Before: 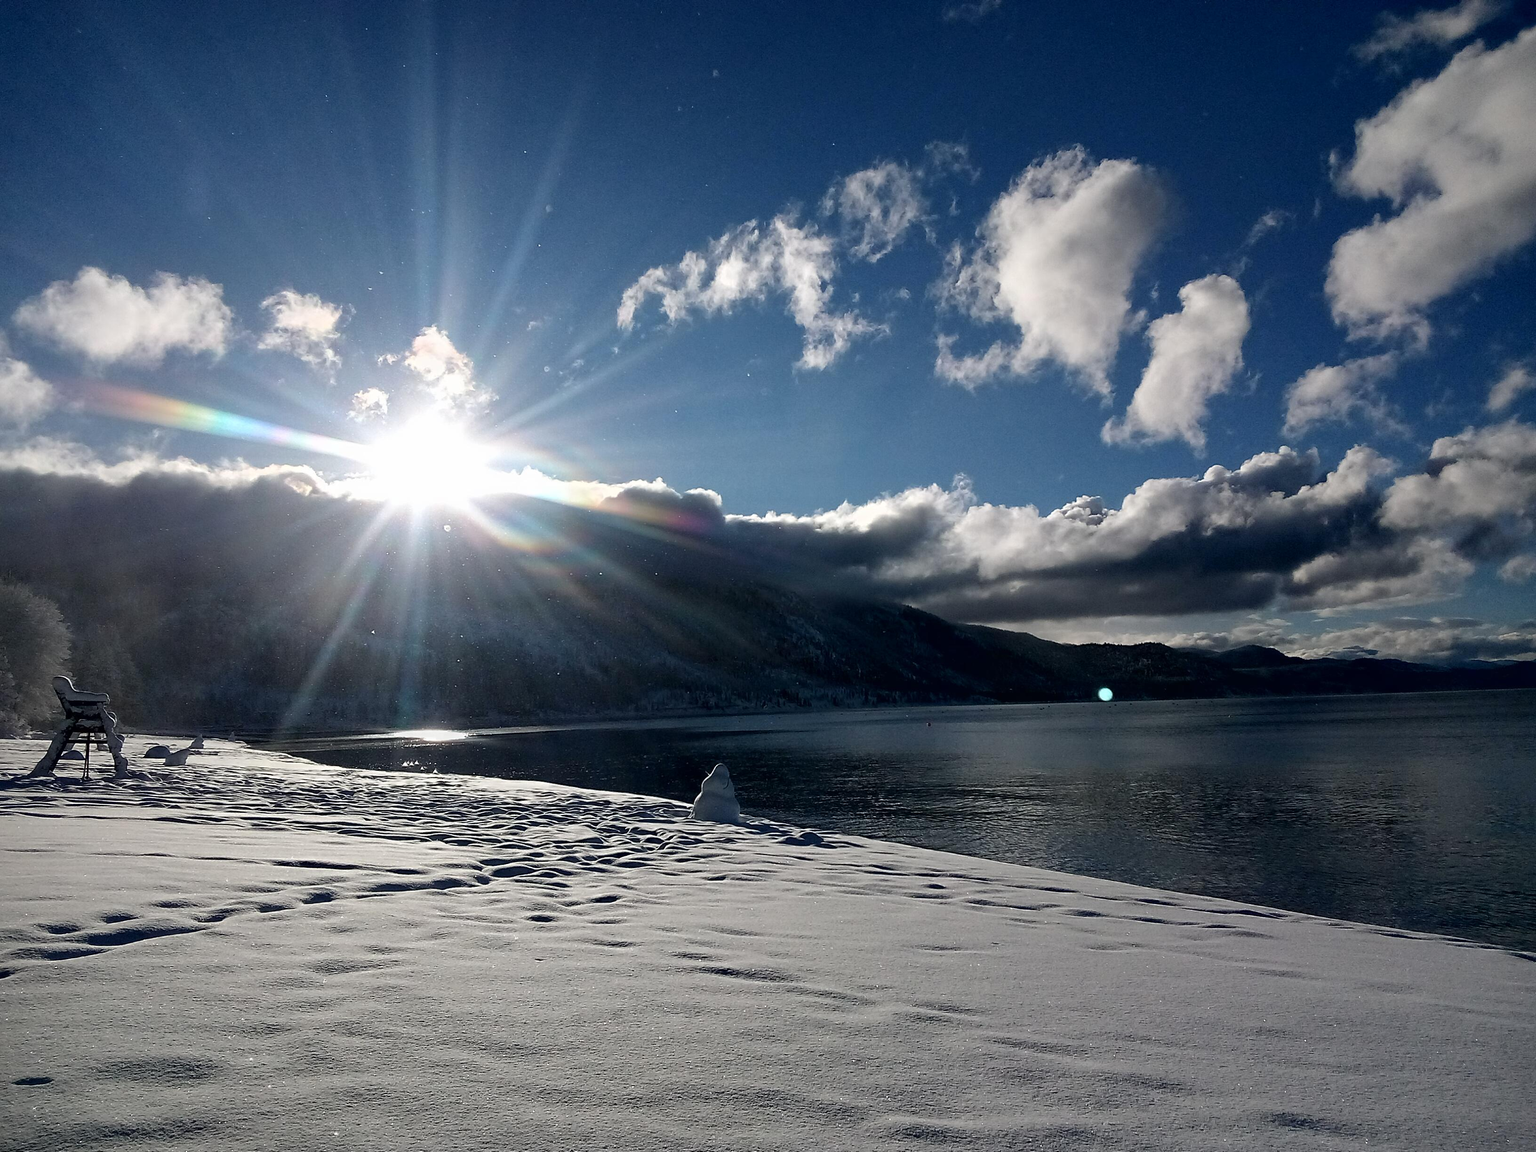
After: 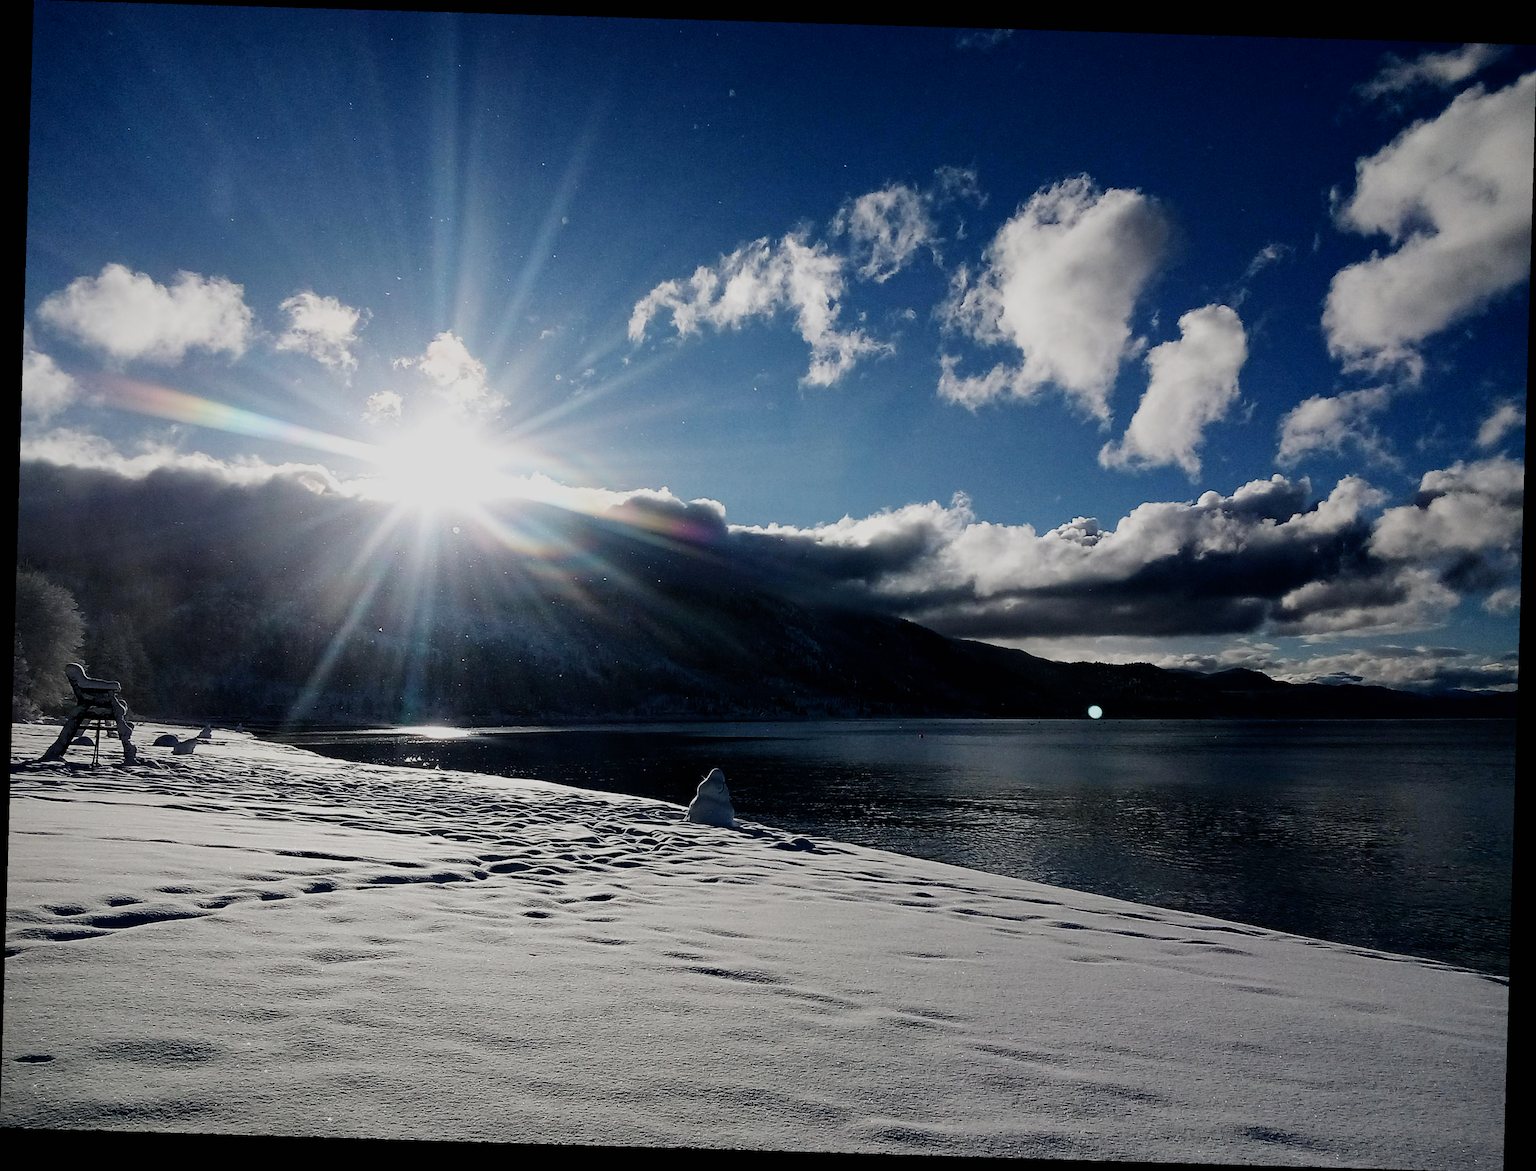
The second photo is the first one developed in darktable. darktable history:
sigmoid: skew -0.2, preserve hue 0%, red attenuation 0.1, red rotation 0.035, green attenuation 0.1, green rotation -0.017, blue attenuation 0.15, blue rotation -0.052, base primaries Rec2020
rotate and perspective: rotation 1.72°, automatic cropping off
